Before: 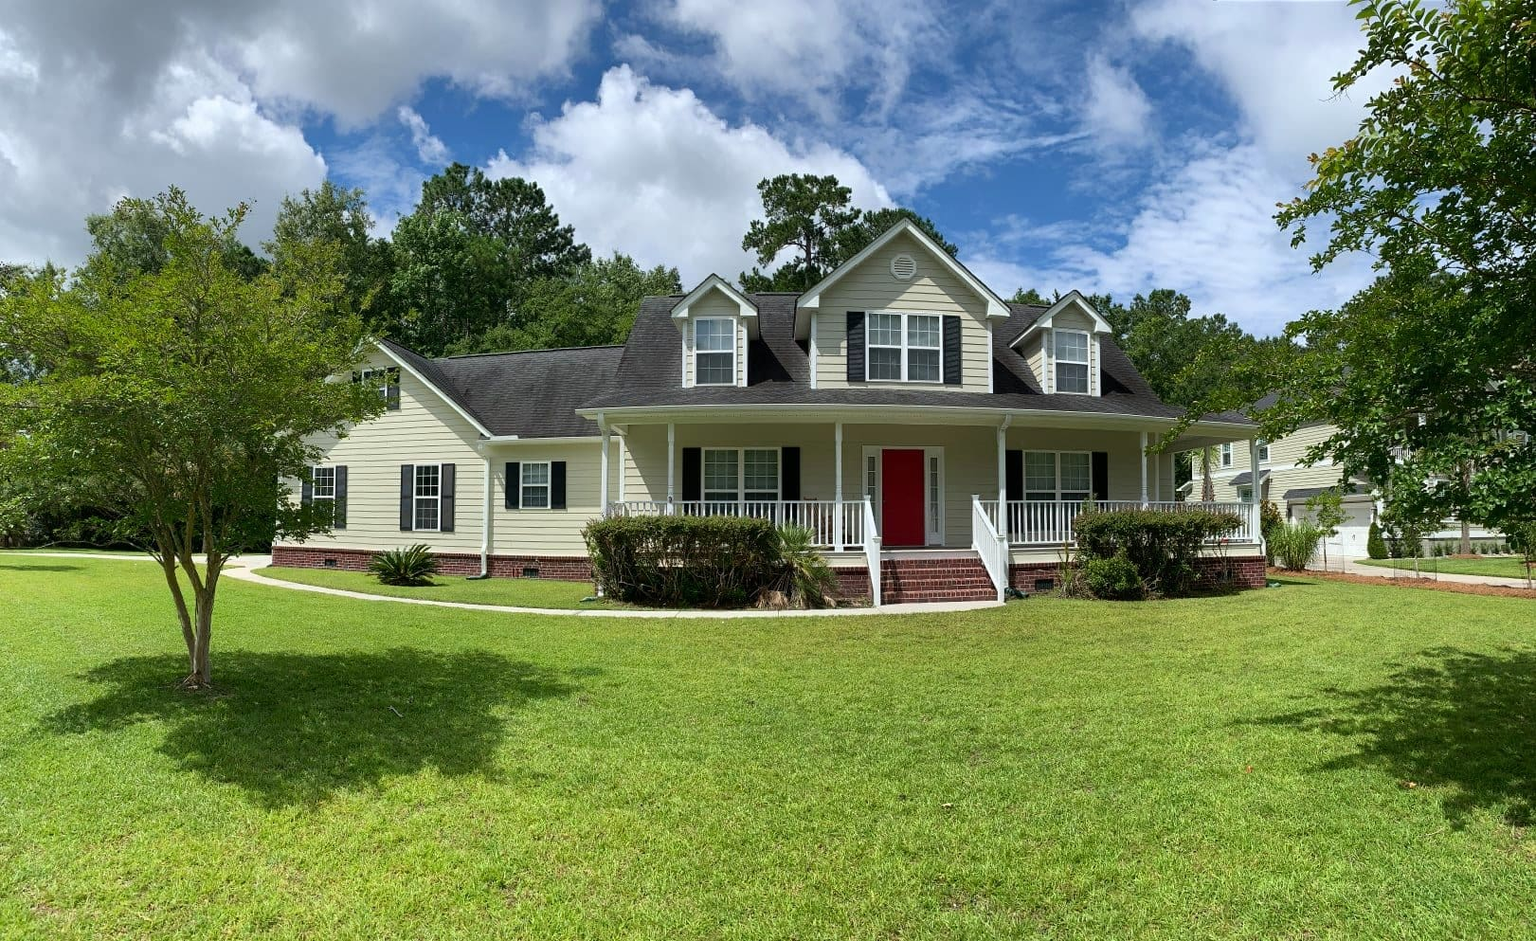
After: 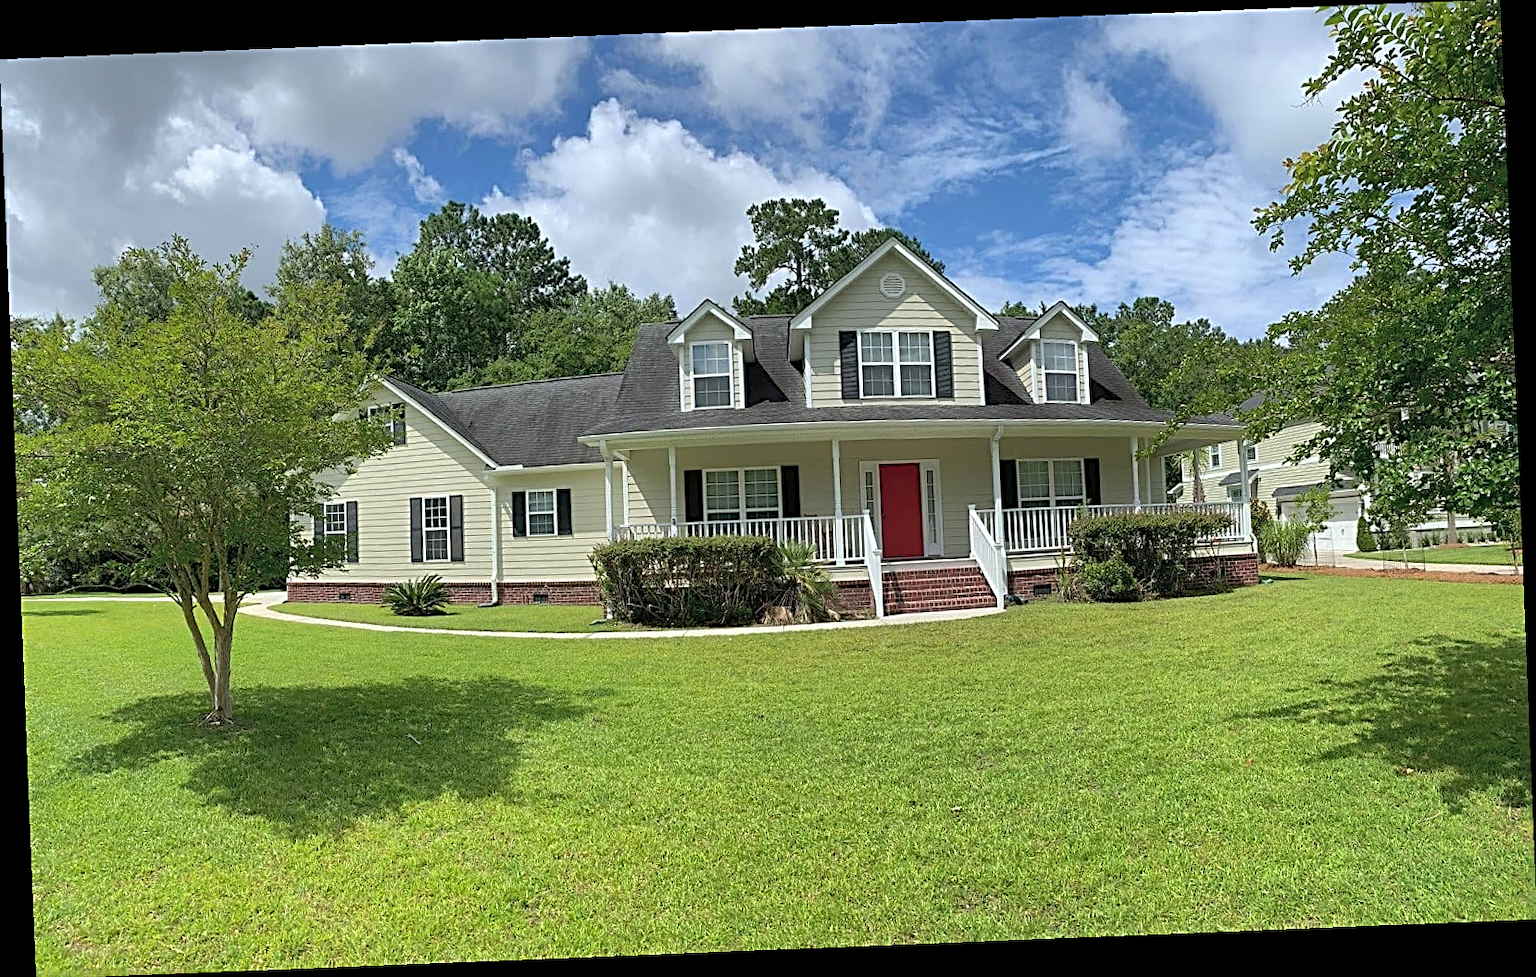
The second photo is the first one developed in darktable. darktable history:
contrast brightness saturation: brightness 0.13
rotate and perspective: rotation -2.29°, automatic cropping off
shadows and highlights: on, module defaults
sharpen: radius 2.817, amount 0.715
